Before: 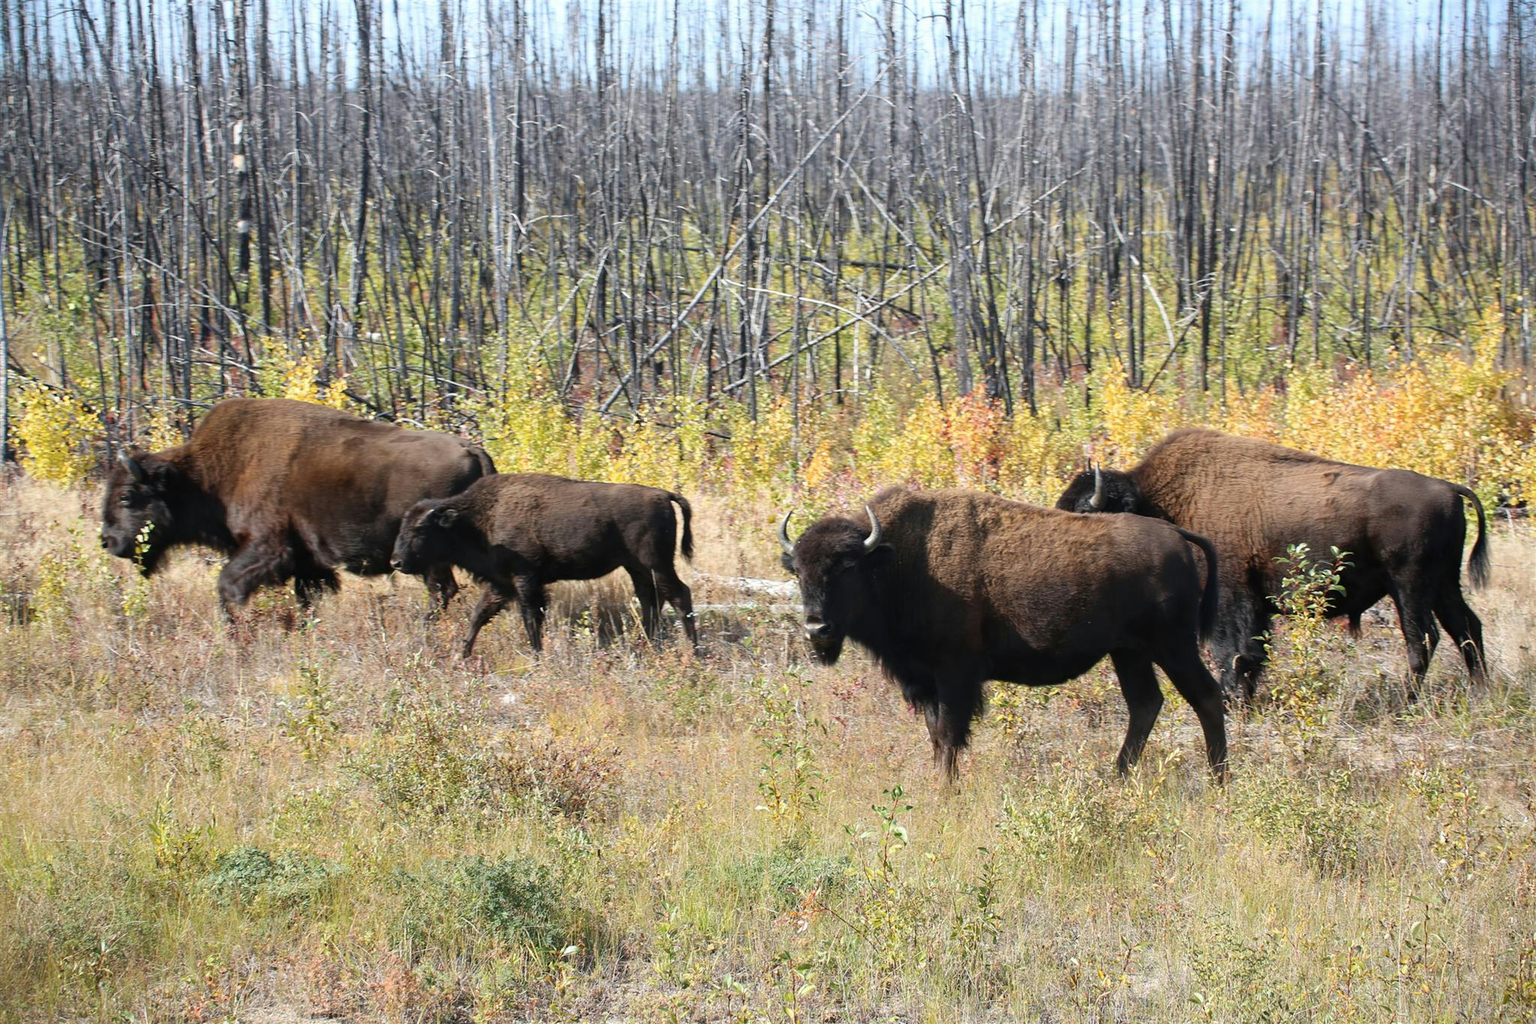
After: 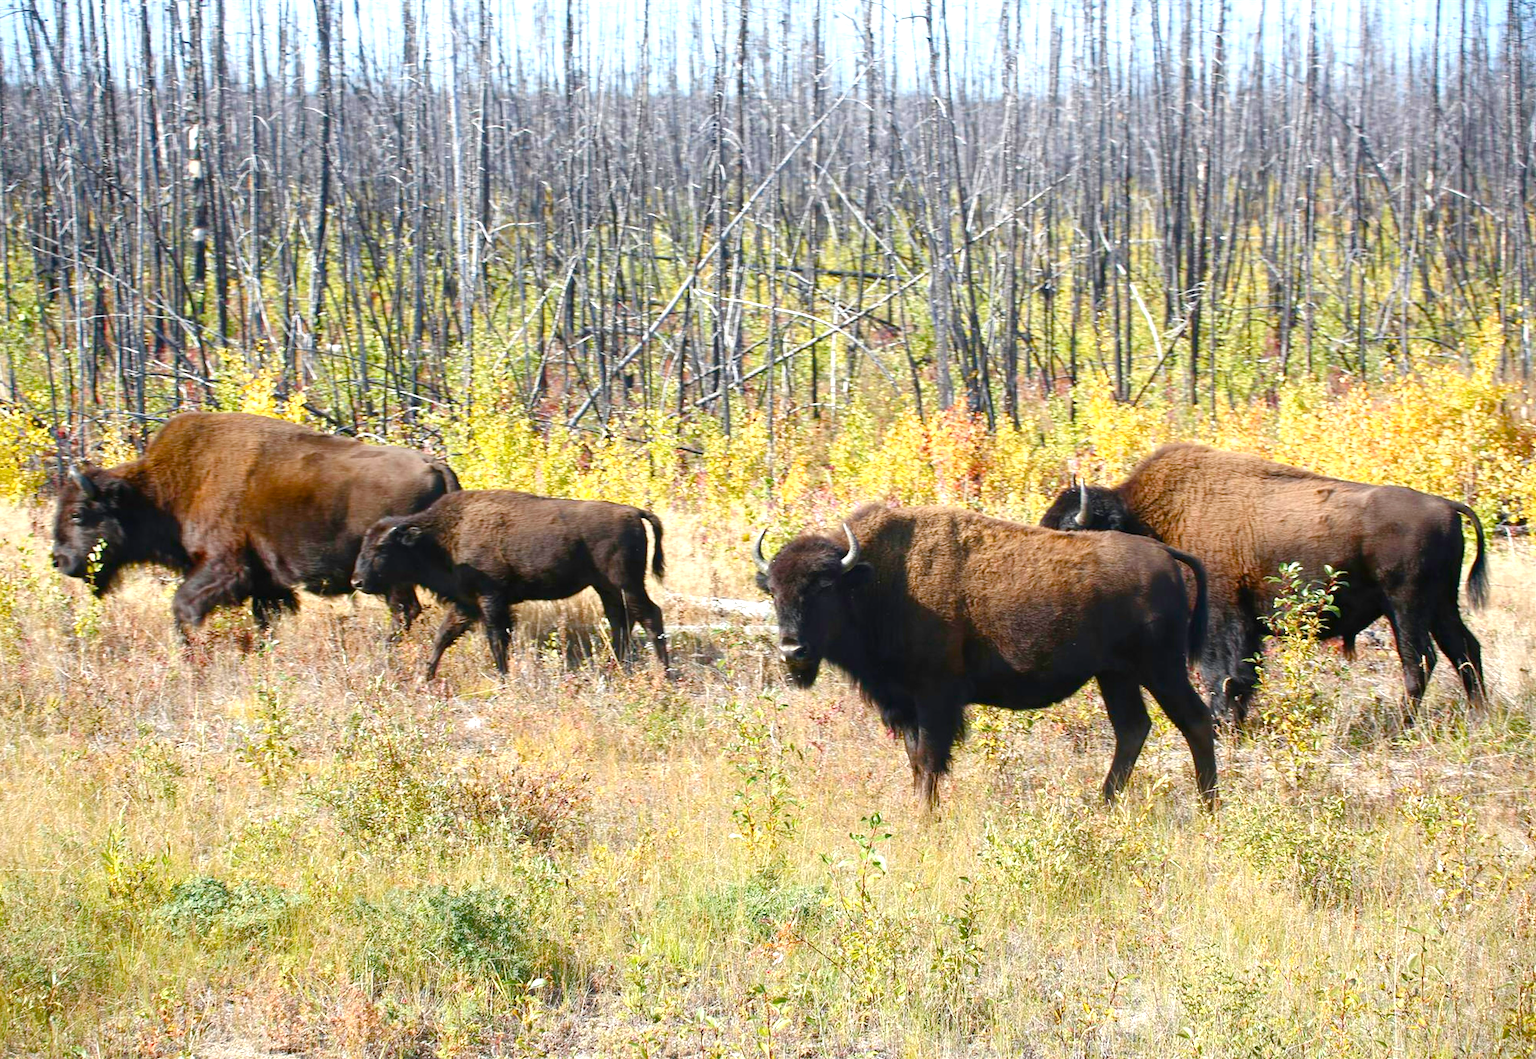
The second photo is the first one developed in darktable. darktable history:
color balance rgb: power › hue 309.28°, perceptual saturation grading › global saturation 44.221%, perceptual saturation grading › highlights -49.653%, perceptual saturation grading › shadows 29.798%, global vibrance 28.47%
crop and rotate: left 3.356%
exposure: exposure 0.555 EV, compensate exposure bias true, compensate highlight preservation false
